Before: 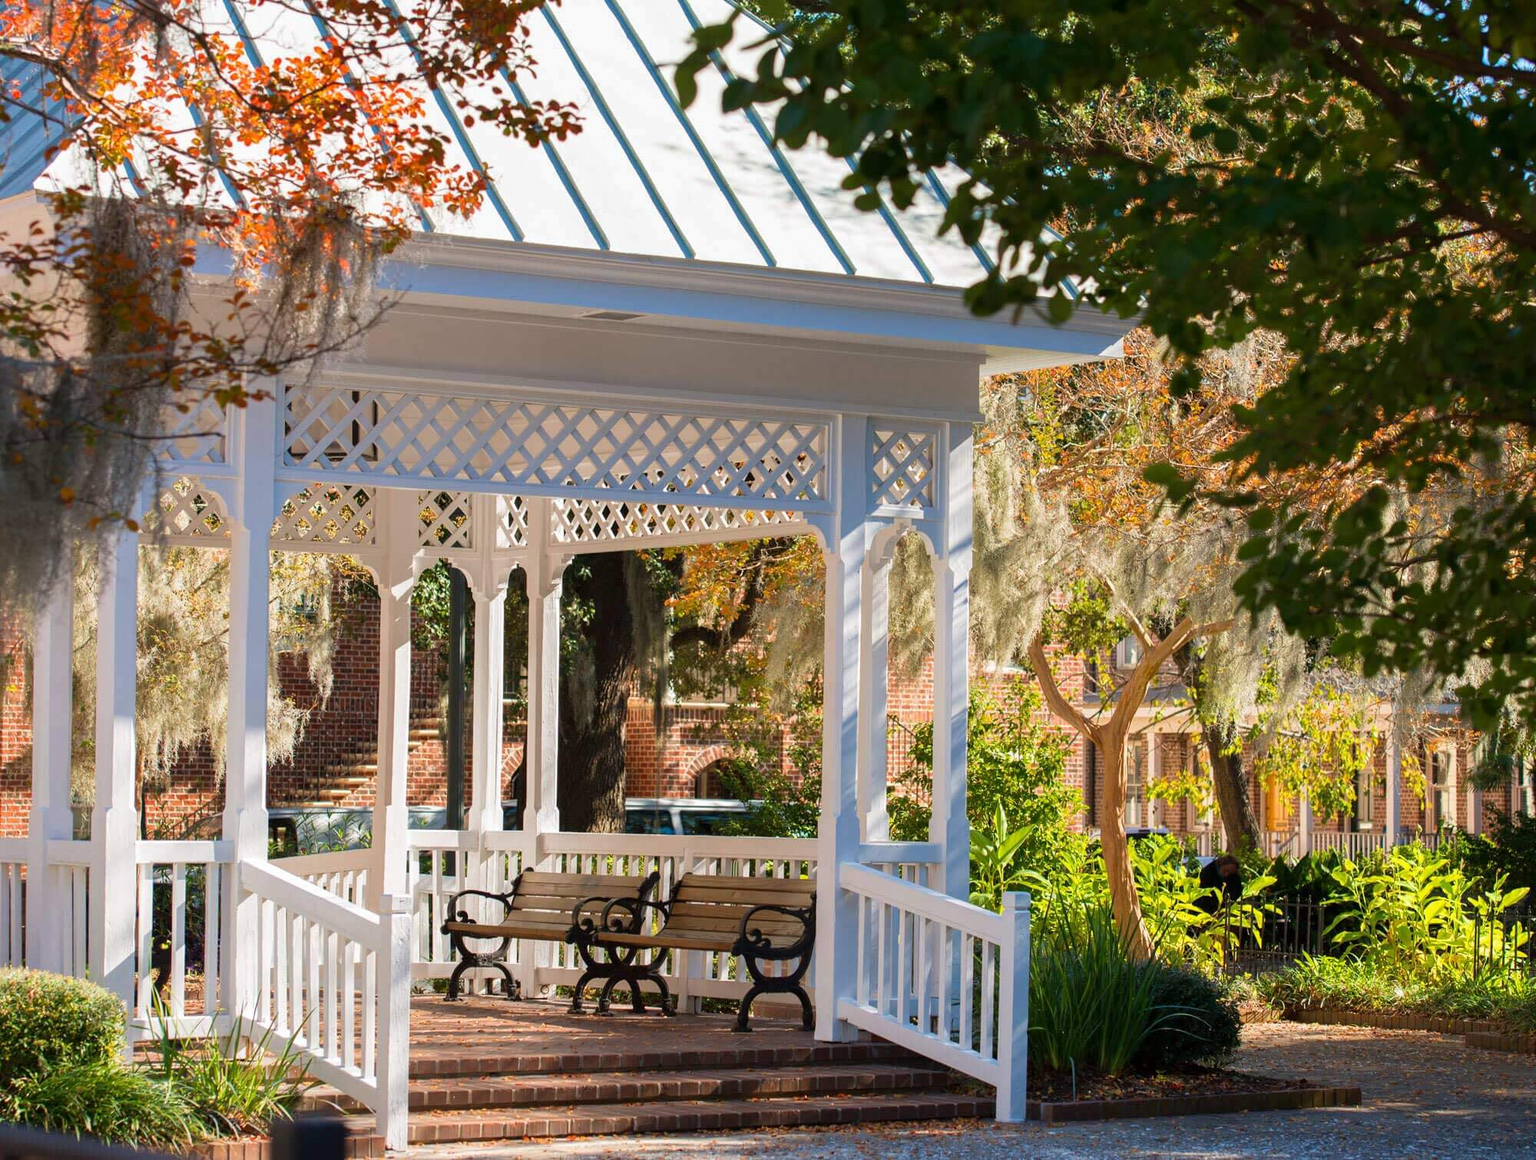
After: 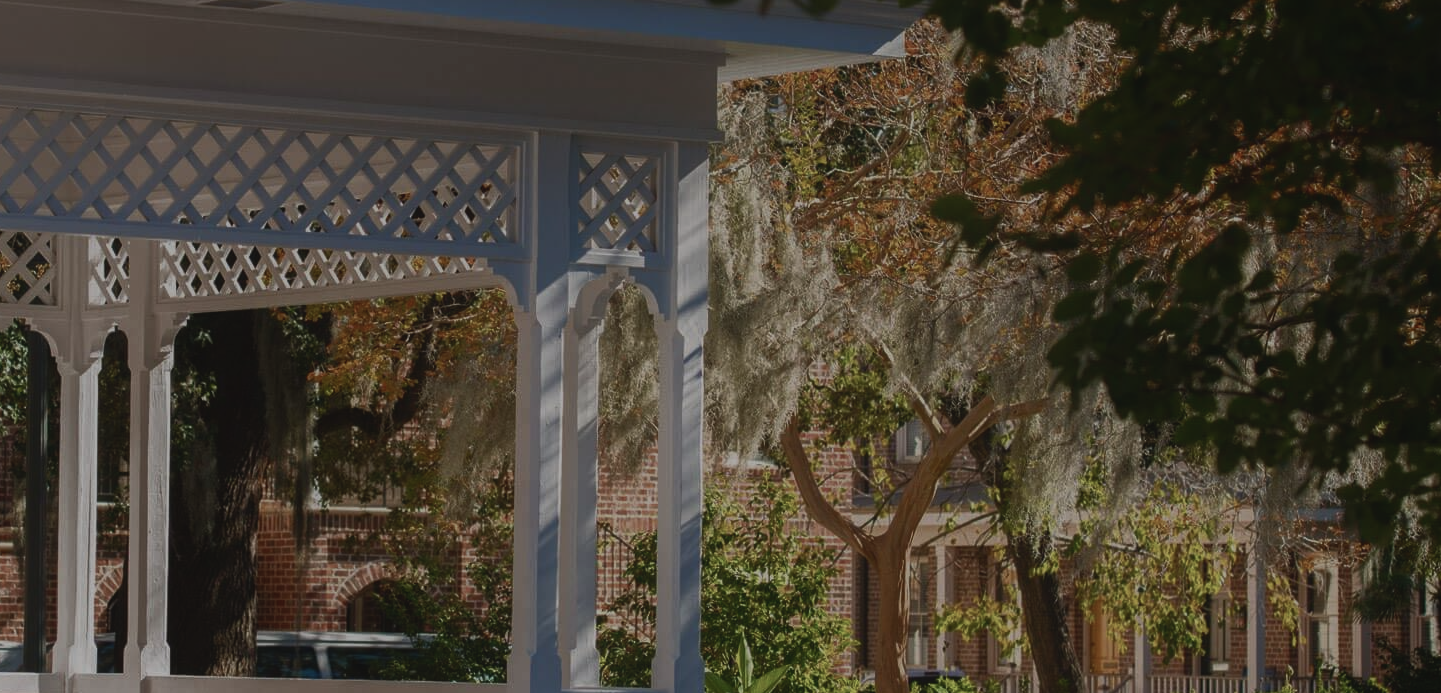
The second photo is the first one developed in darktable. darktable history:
crop and rotate: left 27.938%, top 27.046%, bottom 27.046%
contrast equalizer: octaves 7, y [[0.6 ×6], [0.55 ×6], [0 ×6], [0 ×6], [0 ×6]], mix -0.3
exposure: black level correction -0.016, exposure -1.018 EV, compensate highlight preservation false
color balance rgb: perceptual saturation grading › highlights -31.88%, perceptual saturation grading › mid-tones 5.8%, perceptual saturation grading › shadows 18.12%, perceptual brilliance grading › highlights 3.62%, perceptual brilliance grading › mid-tones -18.12%, perceptual brilliance grading › shadows -41.3%
